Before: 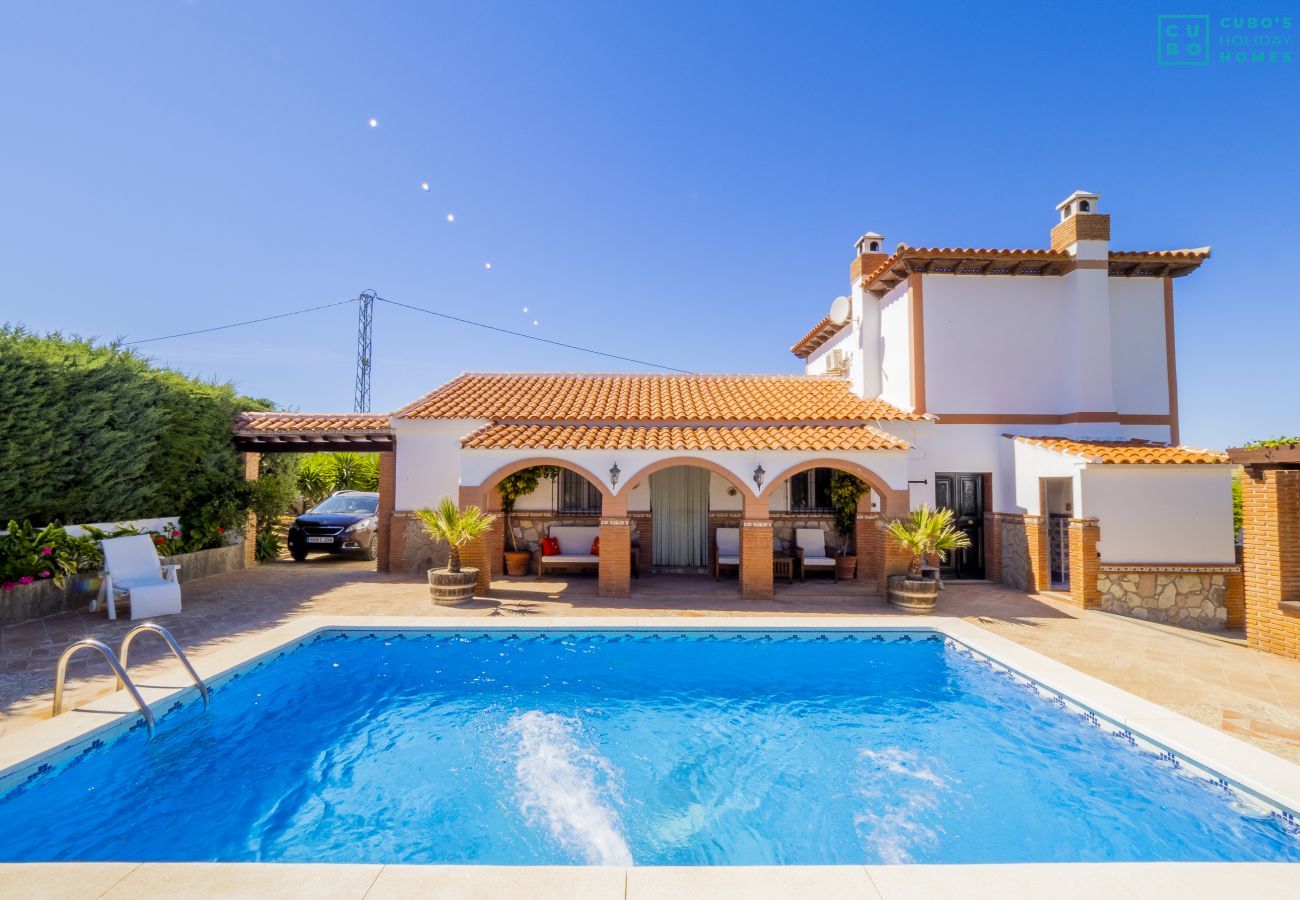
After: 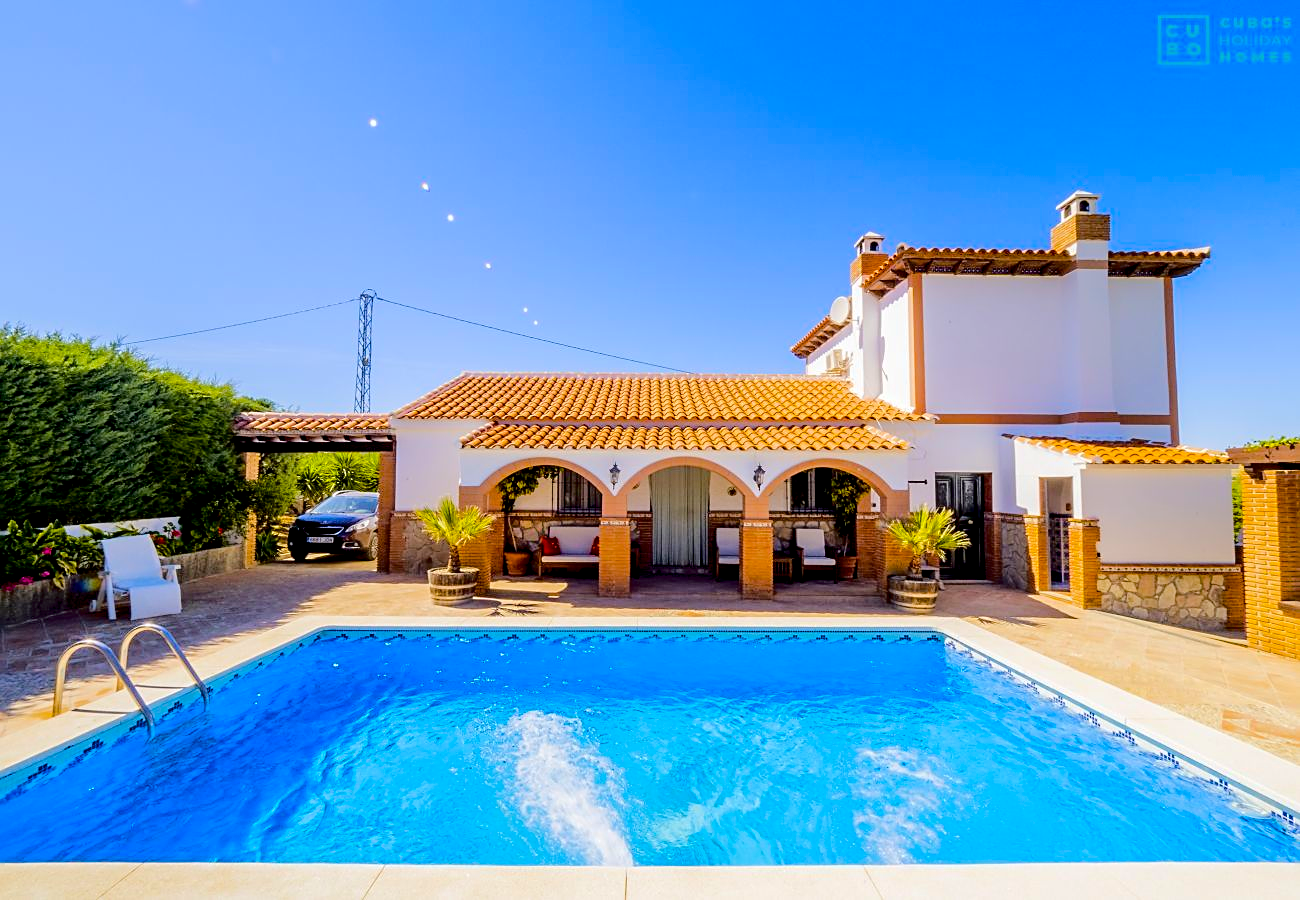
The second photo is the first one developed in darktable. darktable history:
sharpen: on, module defaults
fill light: exposure -2 EV, width 8.6
color balance rgb: perceptual saturation grading › global saturation 25%, perceptual brilliance grading › mid-tones 10%, perceptual brilliance grading › shadows 15%, global vibrance 20%
exposure: black level correction 0.01, exposure 0.011 EV, compensate highlight preservation false
